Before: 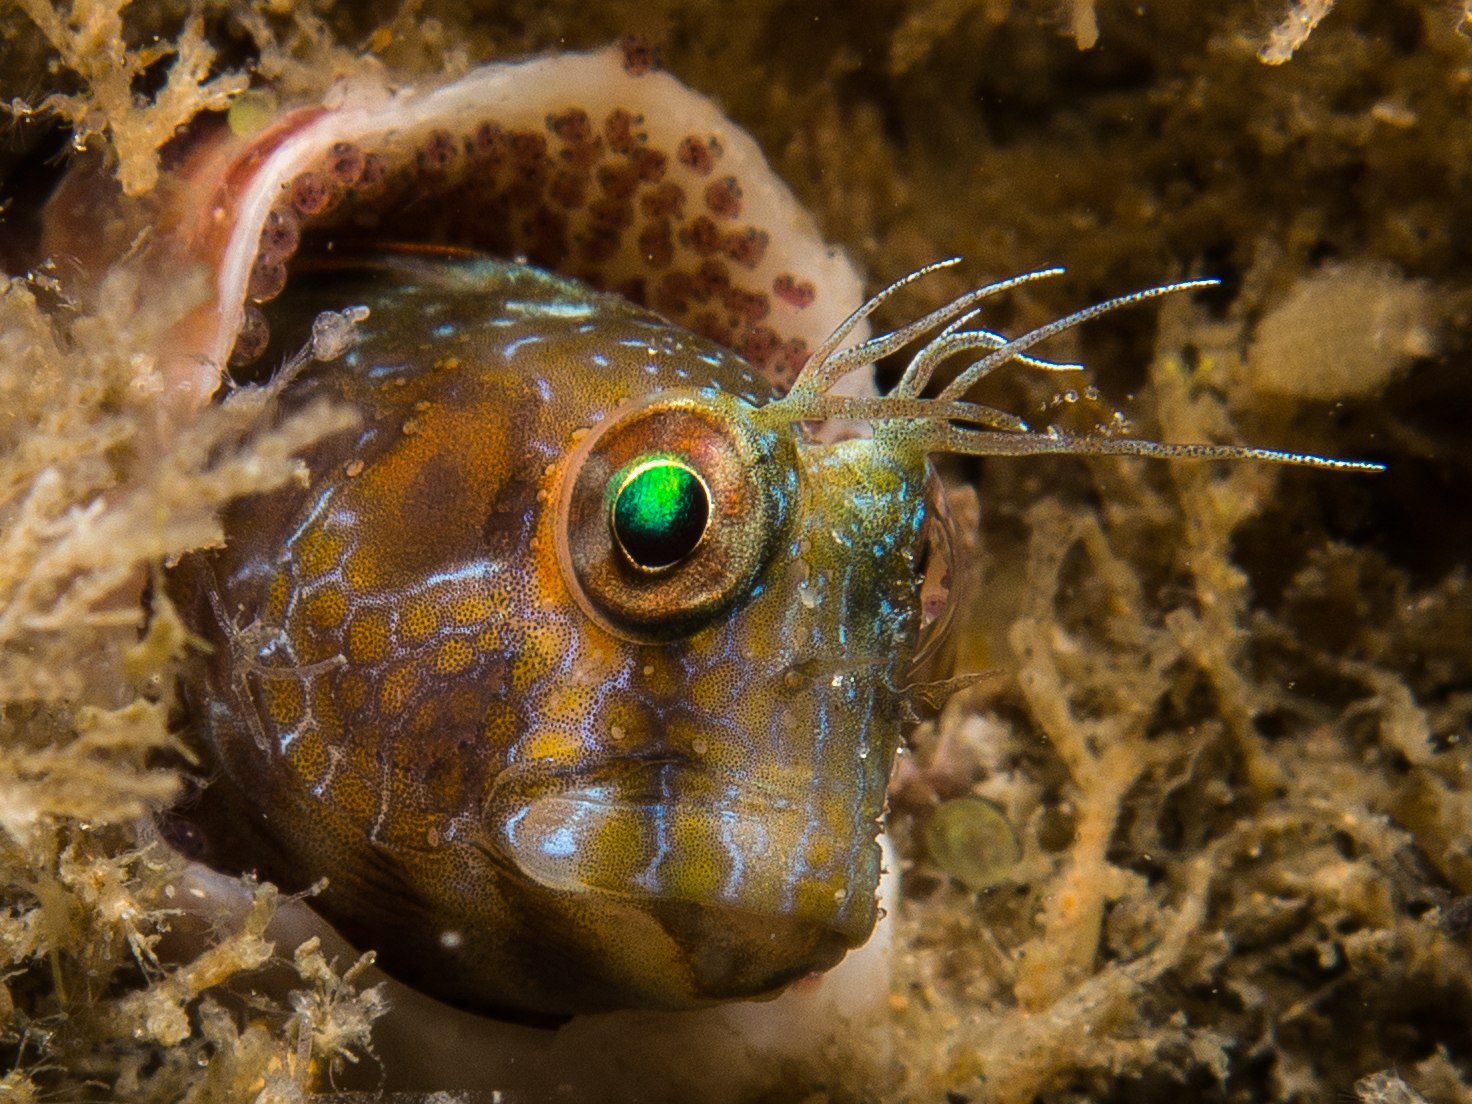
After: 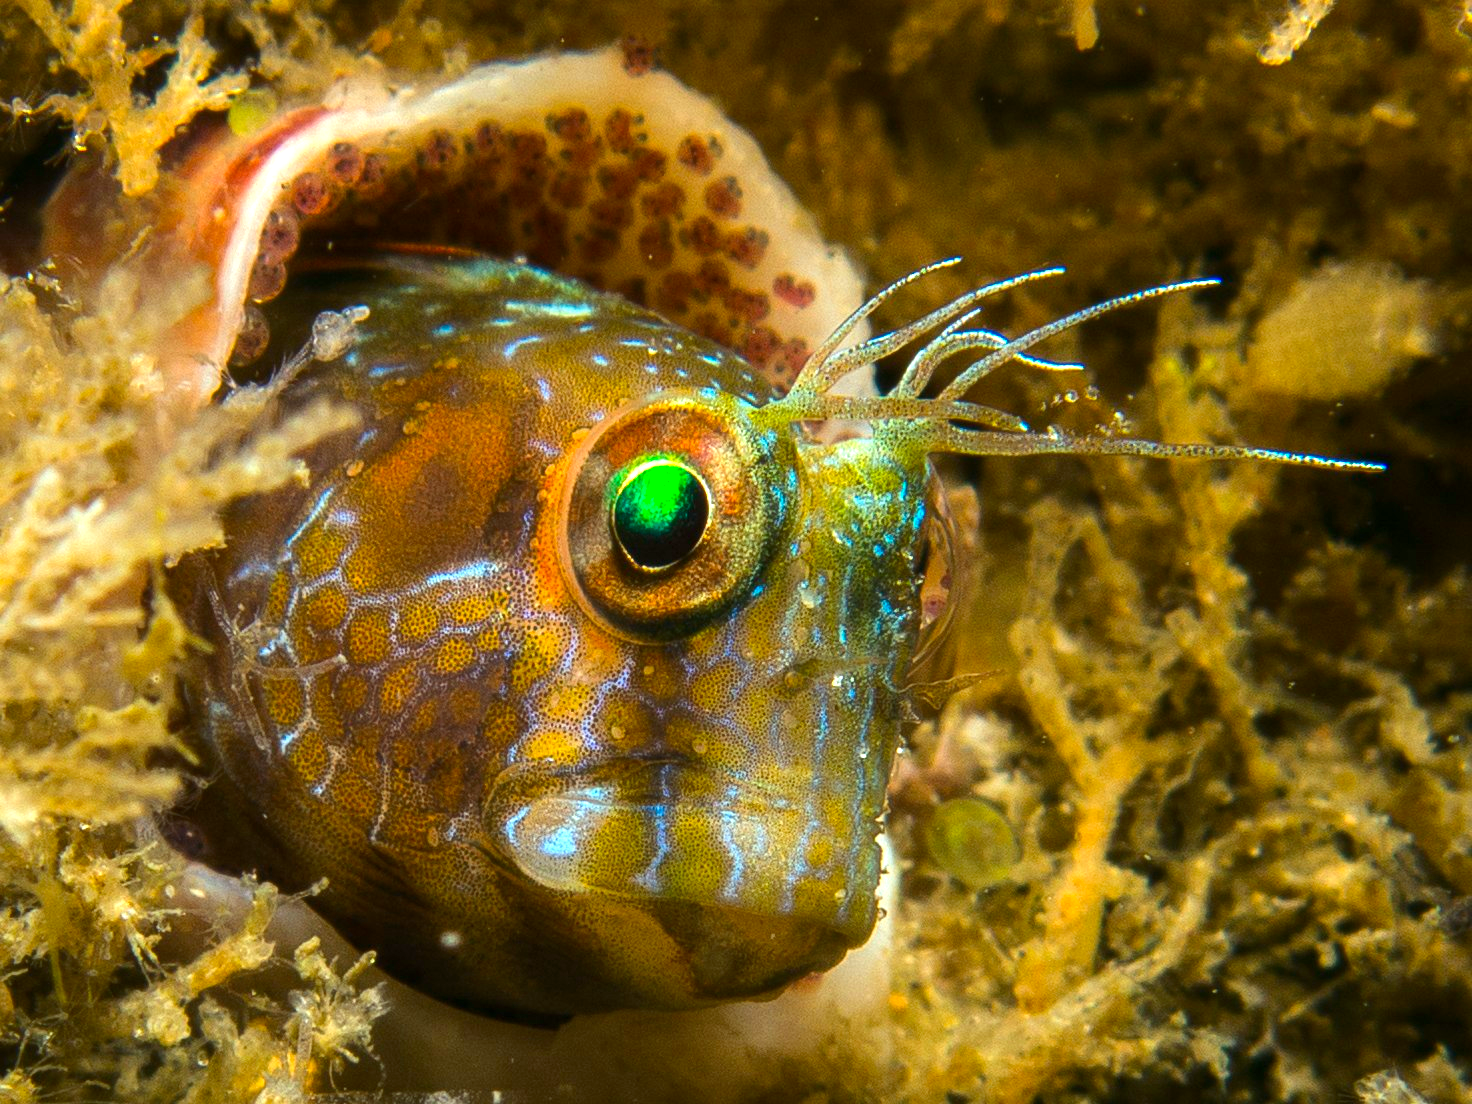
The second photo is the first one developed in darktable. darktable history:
color correction: highlights a* -7.63, highlights b* 1.52, shadows a* -3.26, saturation 1.41
exposure: black level correction 0, exposure 0.691 EV, compensate highlight preservation false
